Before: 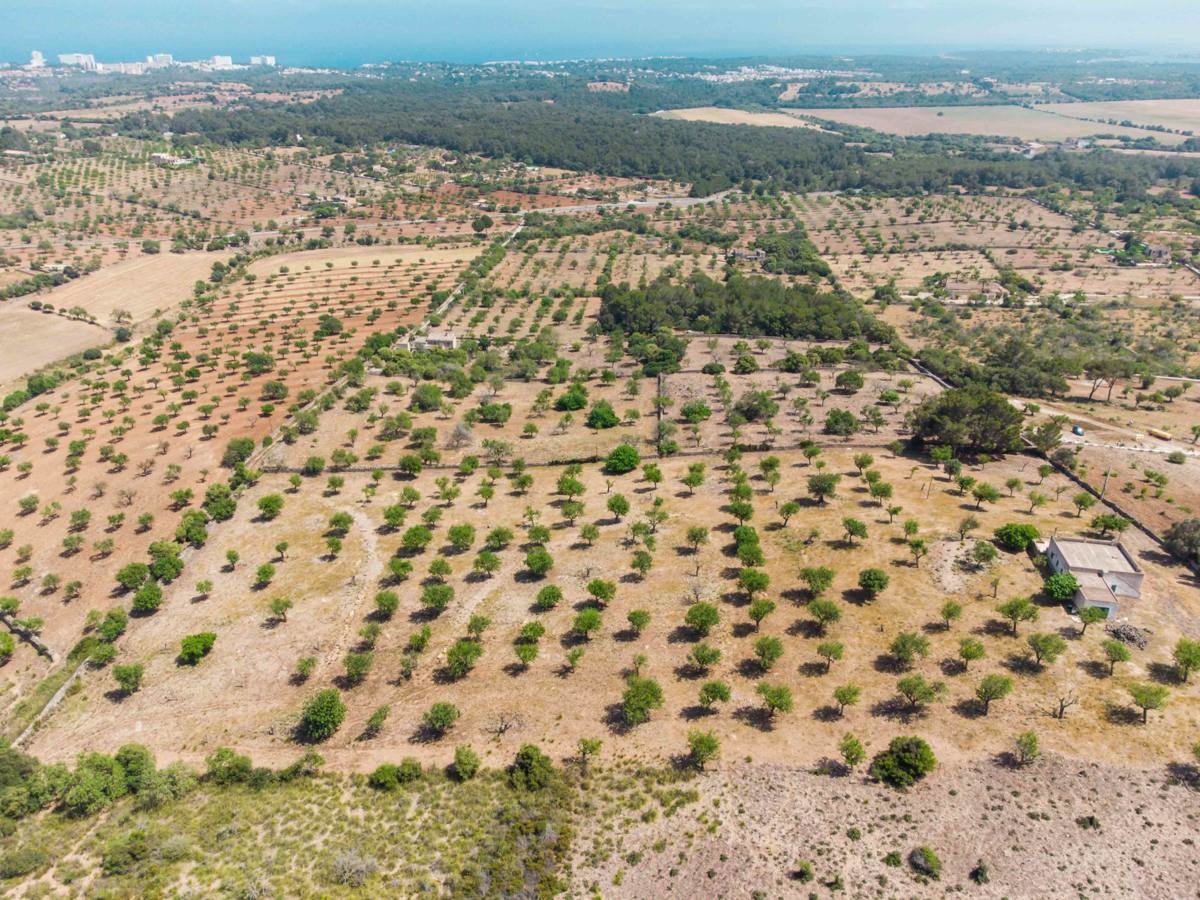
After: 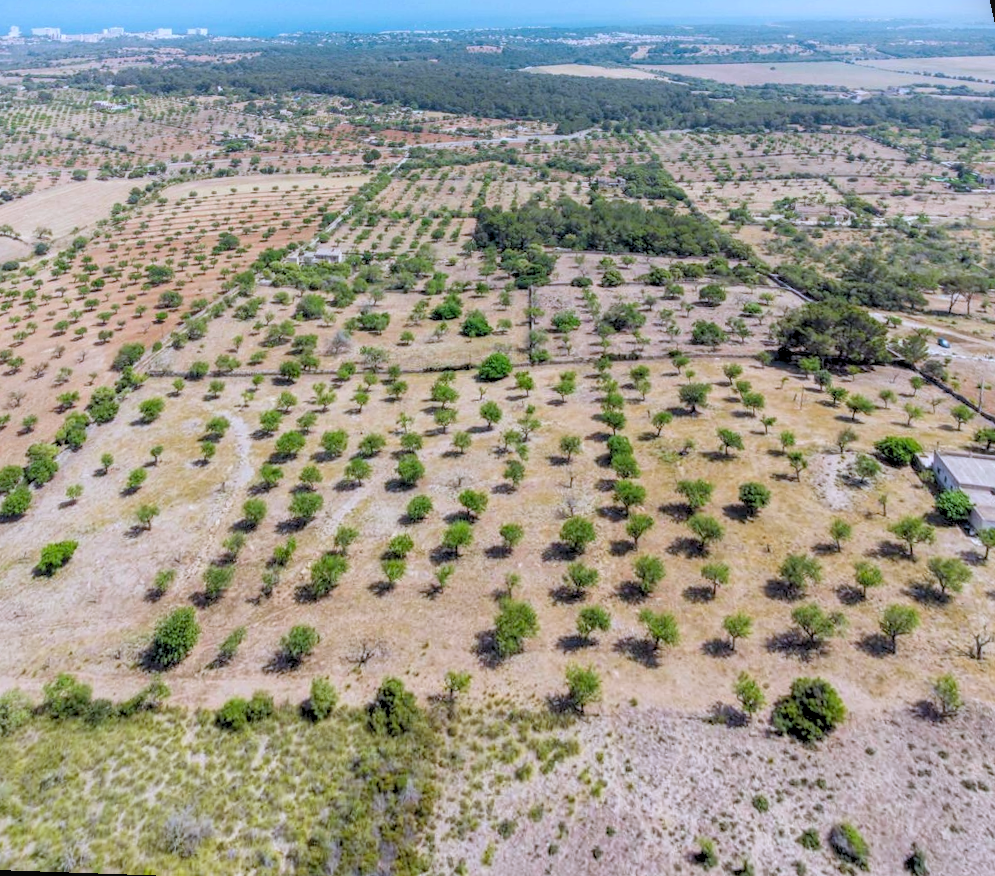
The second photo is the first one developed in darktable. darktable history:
local contrast: on, module defaults
rotate and perspective: rotation 0.72°, lens shift (vertical) -0.352, lens shift (horizontal) -0.051, crop left 0.152, crop right 0.859, crop top 0.019, crop bottom 0.964
rgb levels: preserve colors sum RGB, levels [[0.038, 0.433, 0.934], [0, 0.5, 1], [0, 0.5, 1]]
white balance: red 0.948, green 1.02, blue 1.176
